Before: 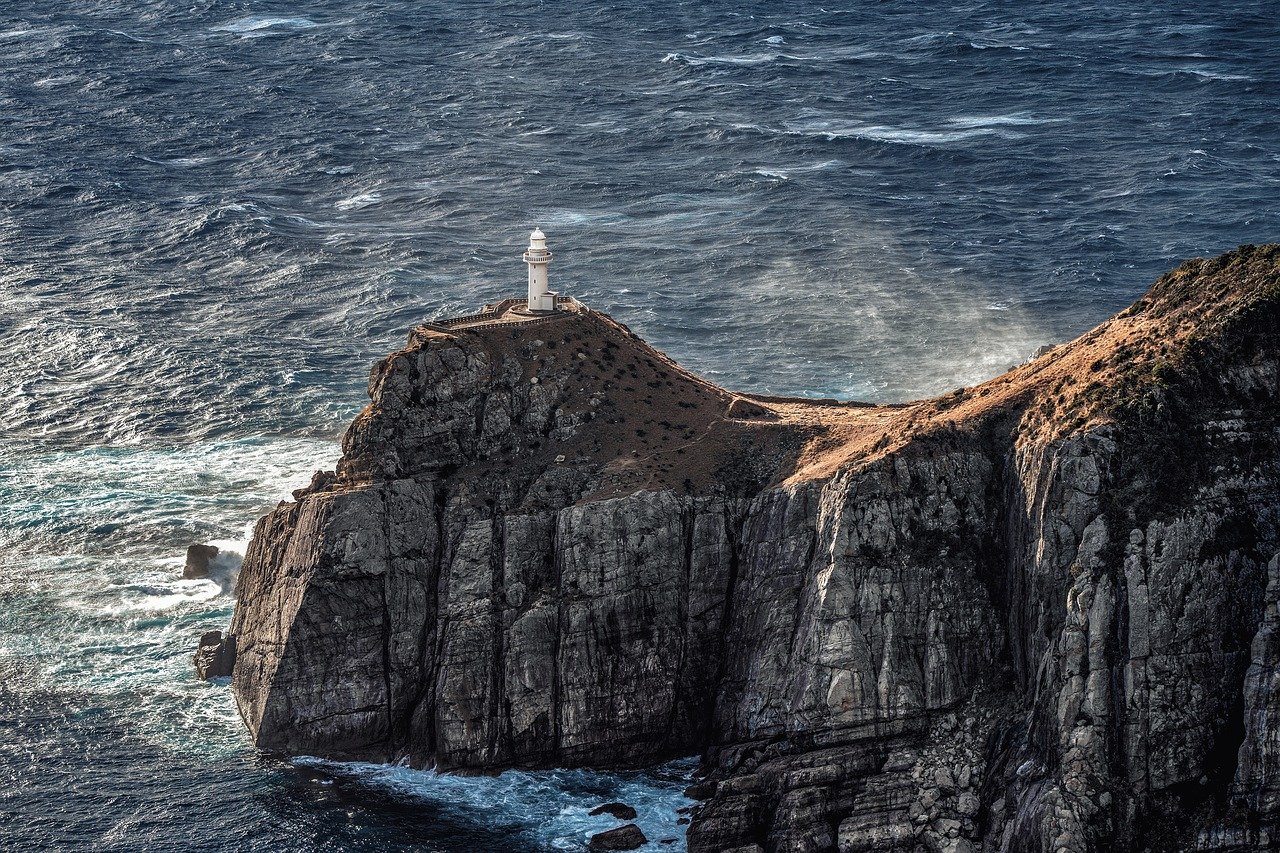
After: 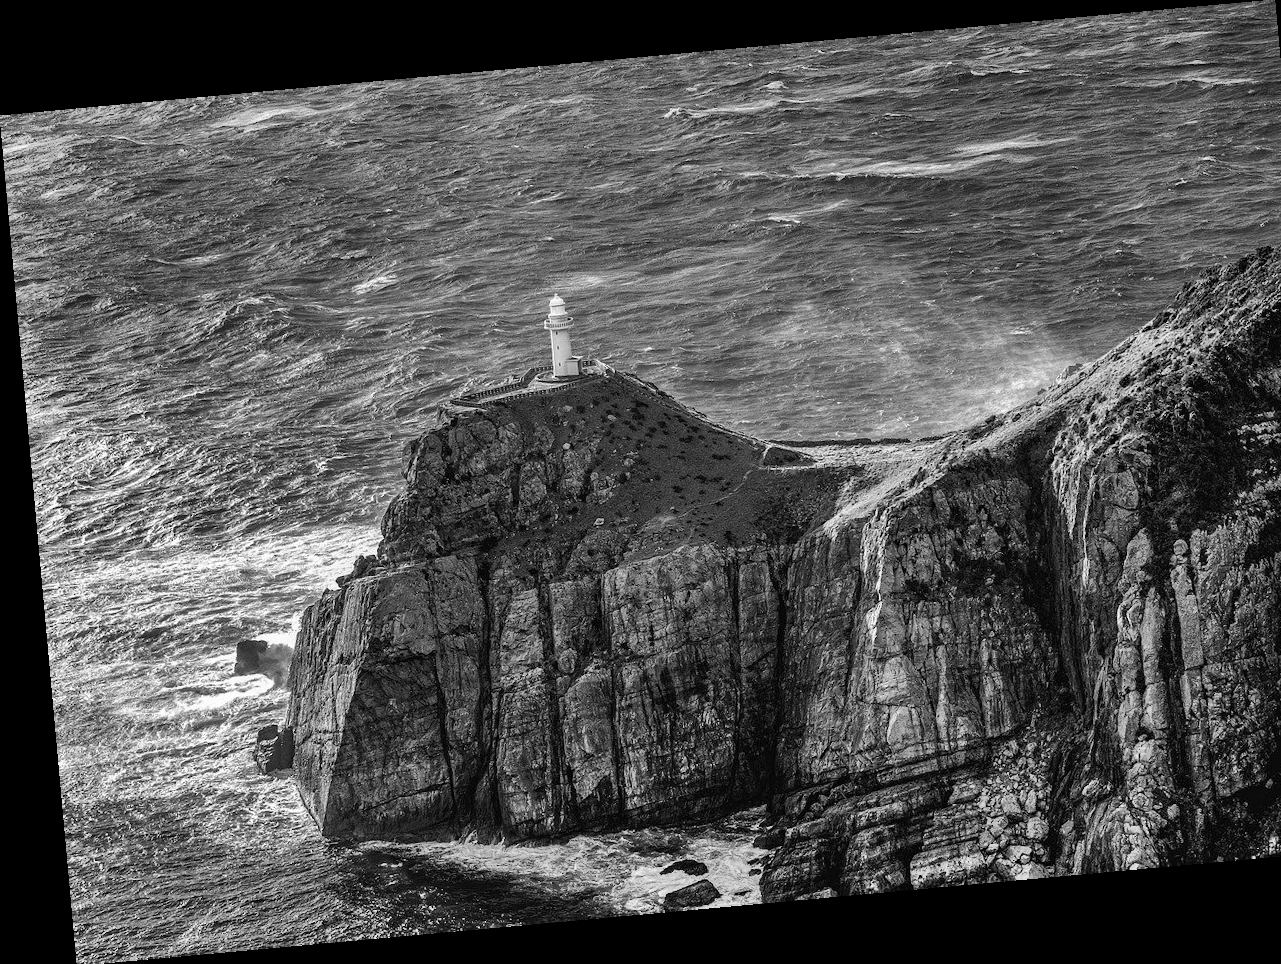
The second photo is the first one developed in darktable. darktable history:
crop and rotate: right 5.167%
rotate and perspective: rotation -5.2°, automatic cropping off
monochrome: on, module defaults
shadows and highlights: shadows 53, soften with gaussian
